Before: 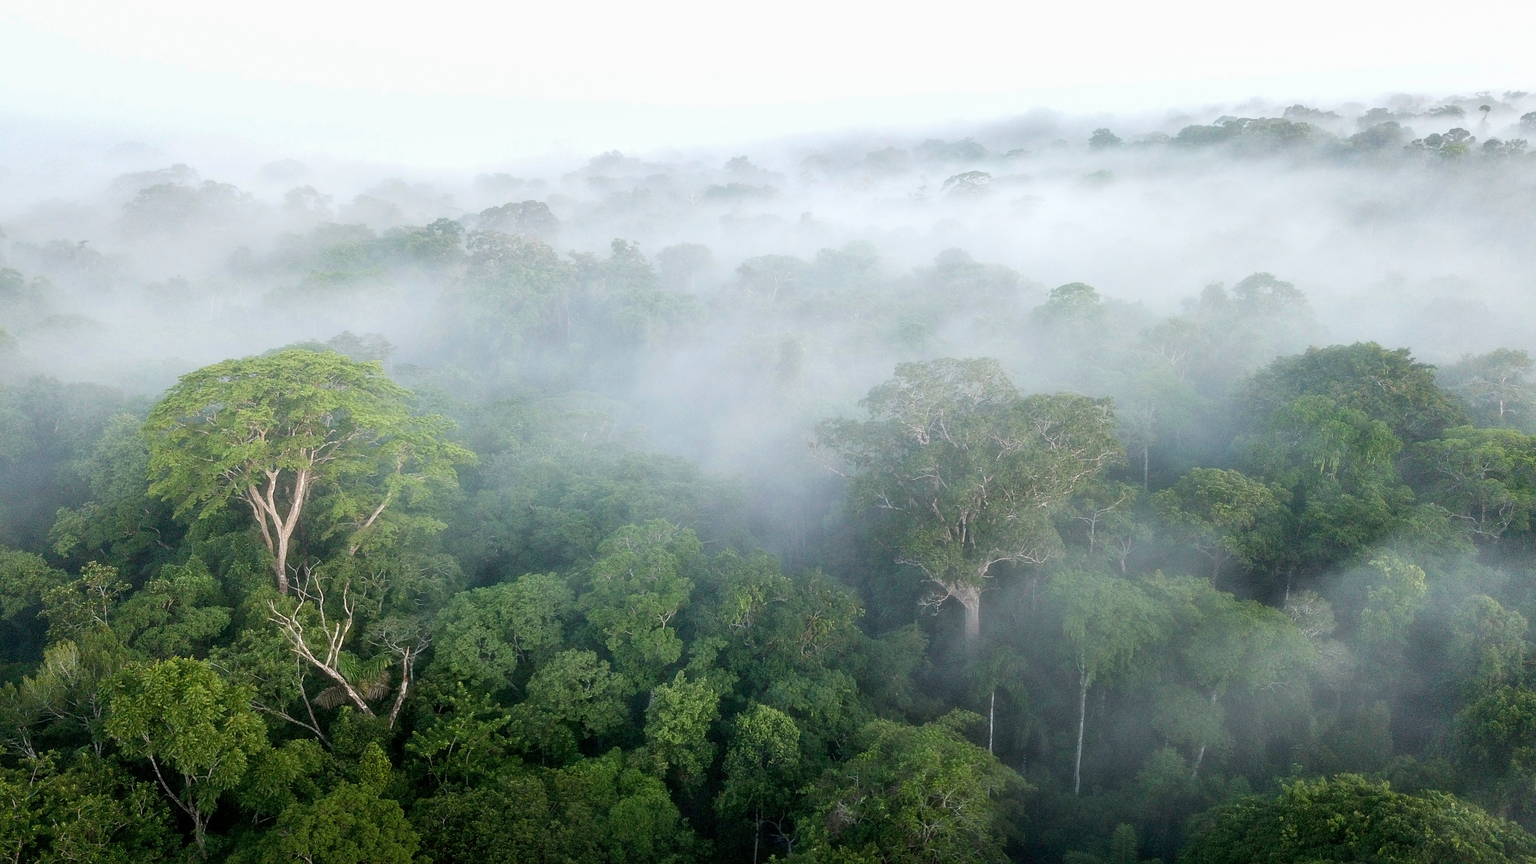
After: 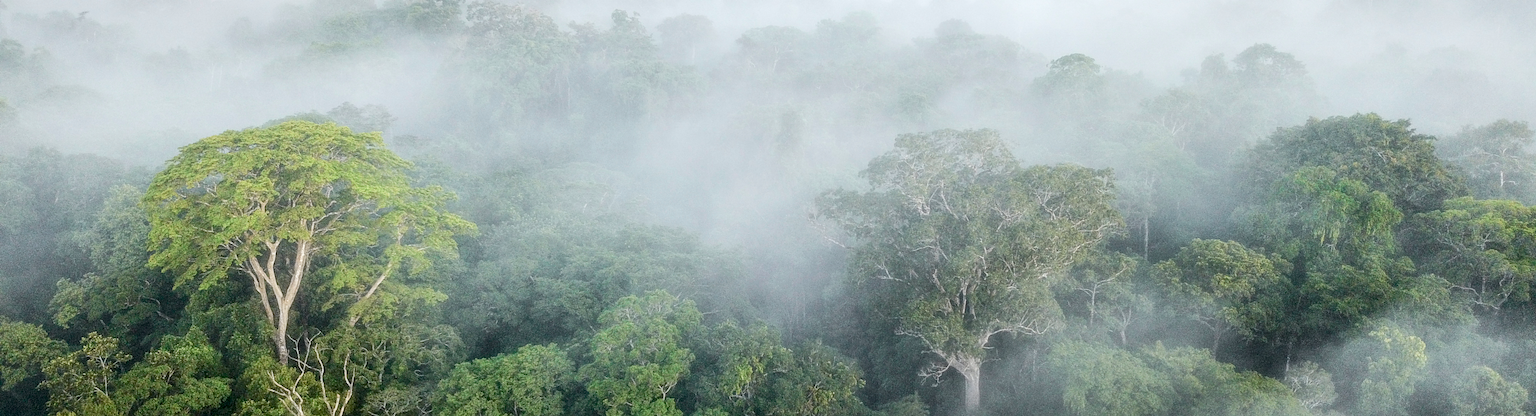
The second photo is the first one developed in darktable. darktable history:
crop and rotate: top 26.547%, bottom 25.266%
local contrast: highlights 94%, shadows 86%, detail 160%, midtone range 0.2
exposure: exposure 0.666 EV, compensate exposure bias true, compensate highlight preservation false
tone curve: curves: ch0 [(0, 0.02) (0.063, 0.058) (0.262, 0.243) (0.447, 0.468) (0.544, 0.596) (0.805, 0.823) (1, 0.952)]; ch1 [(0, 0) (0.339, 0.31) (0.417, 0.401) (0.452, 0.455) (0.482, 0.483) (0.502, 0.499) (0.517, 0.506) (0.55, 0.542) (0.588, 0.604) (0.729, 0.782) (1, 1)]; ch2 [(0, 0) (0.346, 0.34) (0.431, 0.45) (0.485, 0.487) (0.5, 0.496) (0.527, 0.526) (0.56, 0.574) (0.613, 0.642) (0.679, 0.703) (1, 1)], color space Lab, independent channels, preserve colors none
